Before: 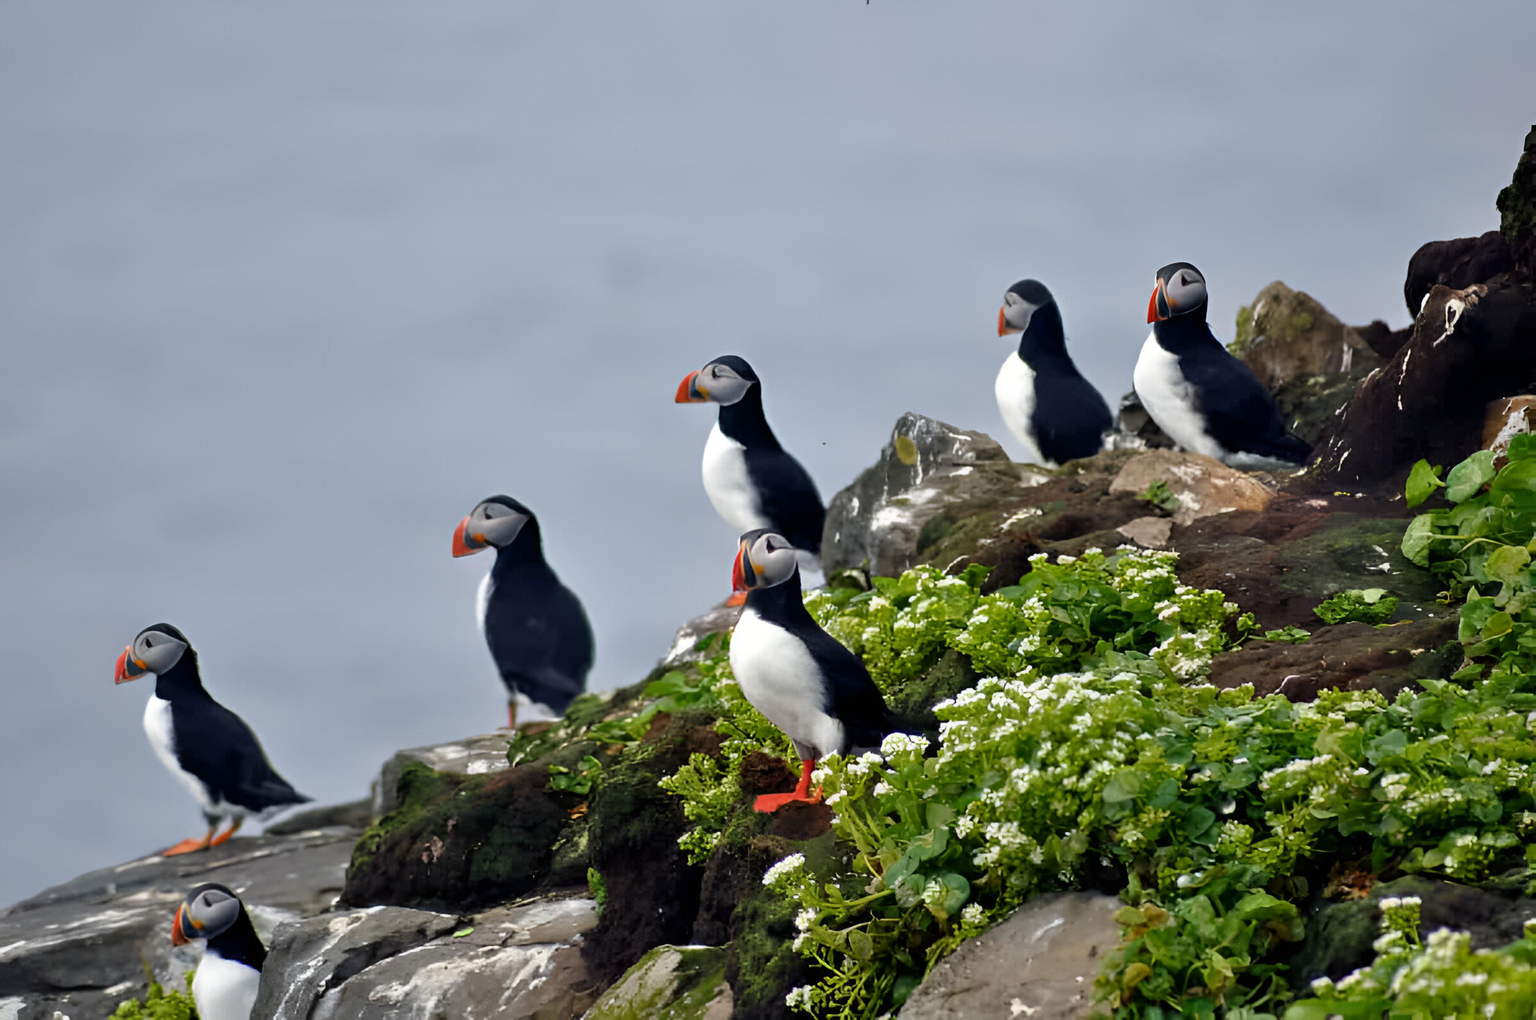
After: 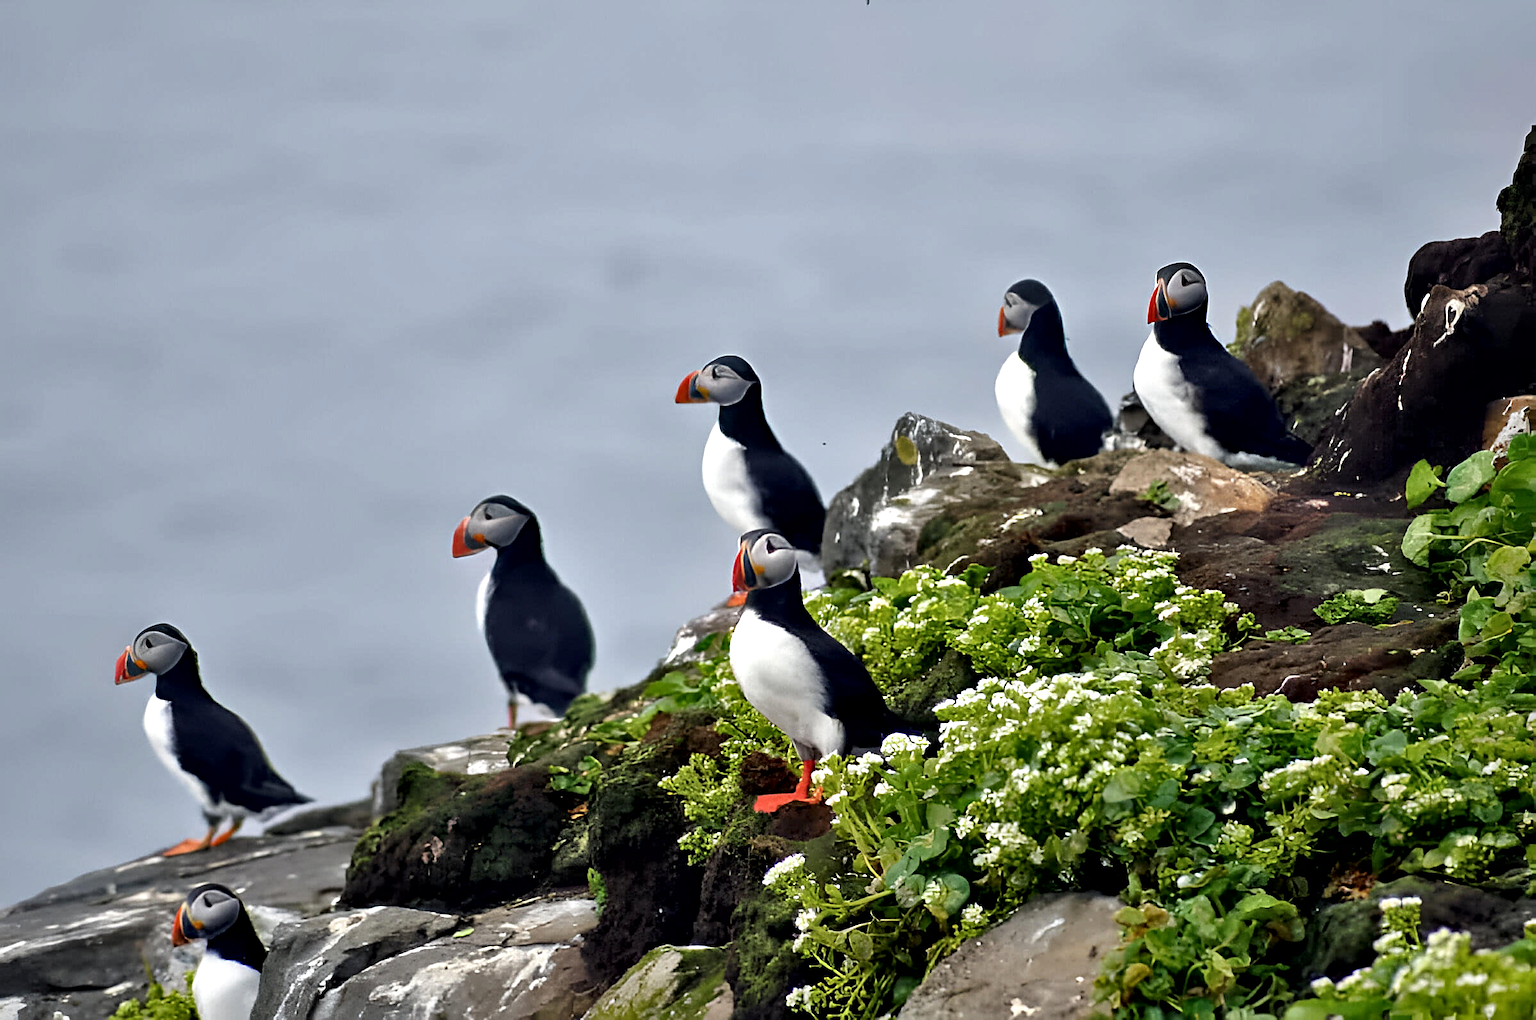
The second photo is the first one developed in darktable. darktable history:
exposure: exposure 0.13 EV, compensate exposure bias true, compensate highlight preservation false
sharpen: on, module defaults
local contrast: mode bilateral grid, contrast 25, coarseness 60, detail 152%, midtone range 0.2
